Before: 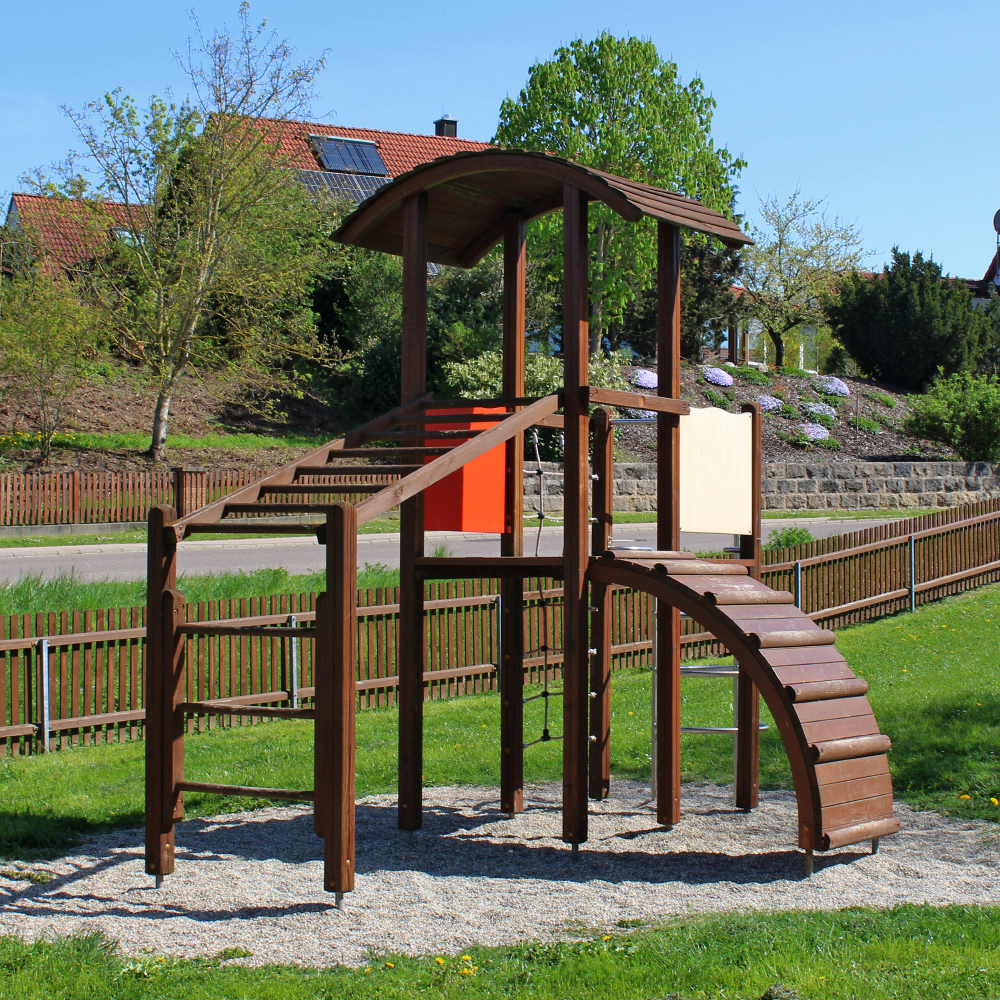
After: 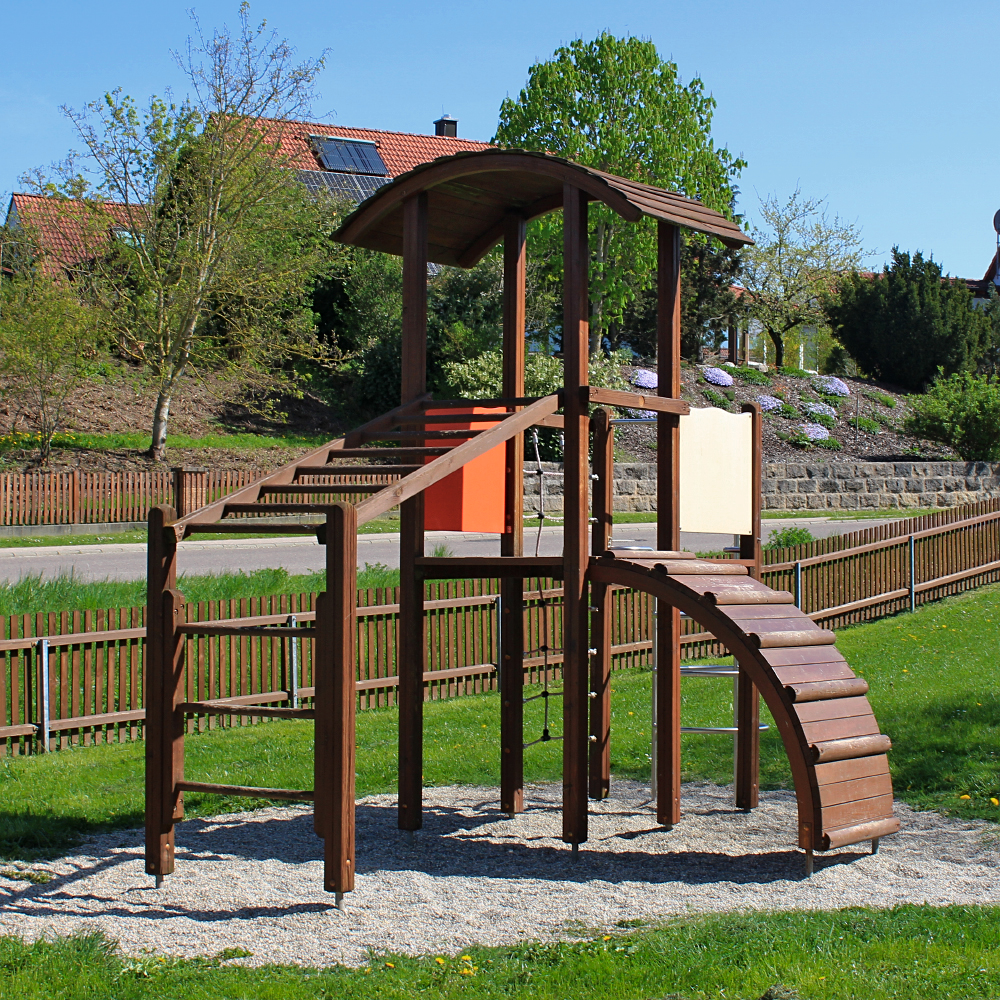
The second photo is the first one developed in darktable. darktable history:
color zones: curves: ch0 [(0, 0.465) (0.092, 0.596) (0.289, 0.464) (0.429, 0.453) (0.571, 0.464) (0.714, 0.455) (0.857, 0.462) (1, 0.465)]
sharpen: amount 0.21
